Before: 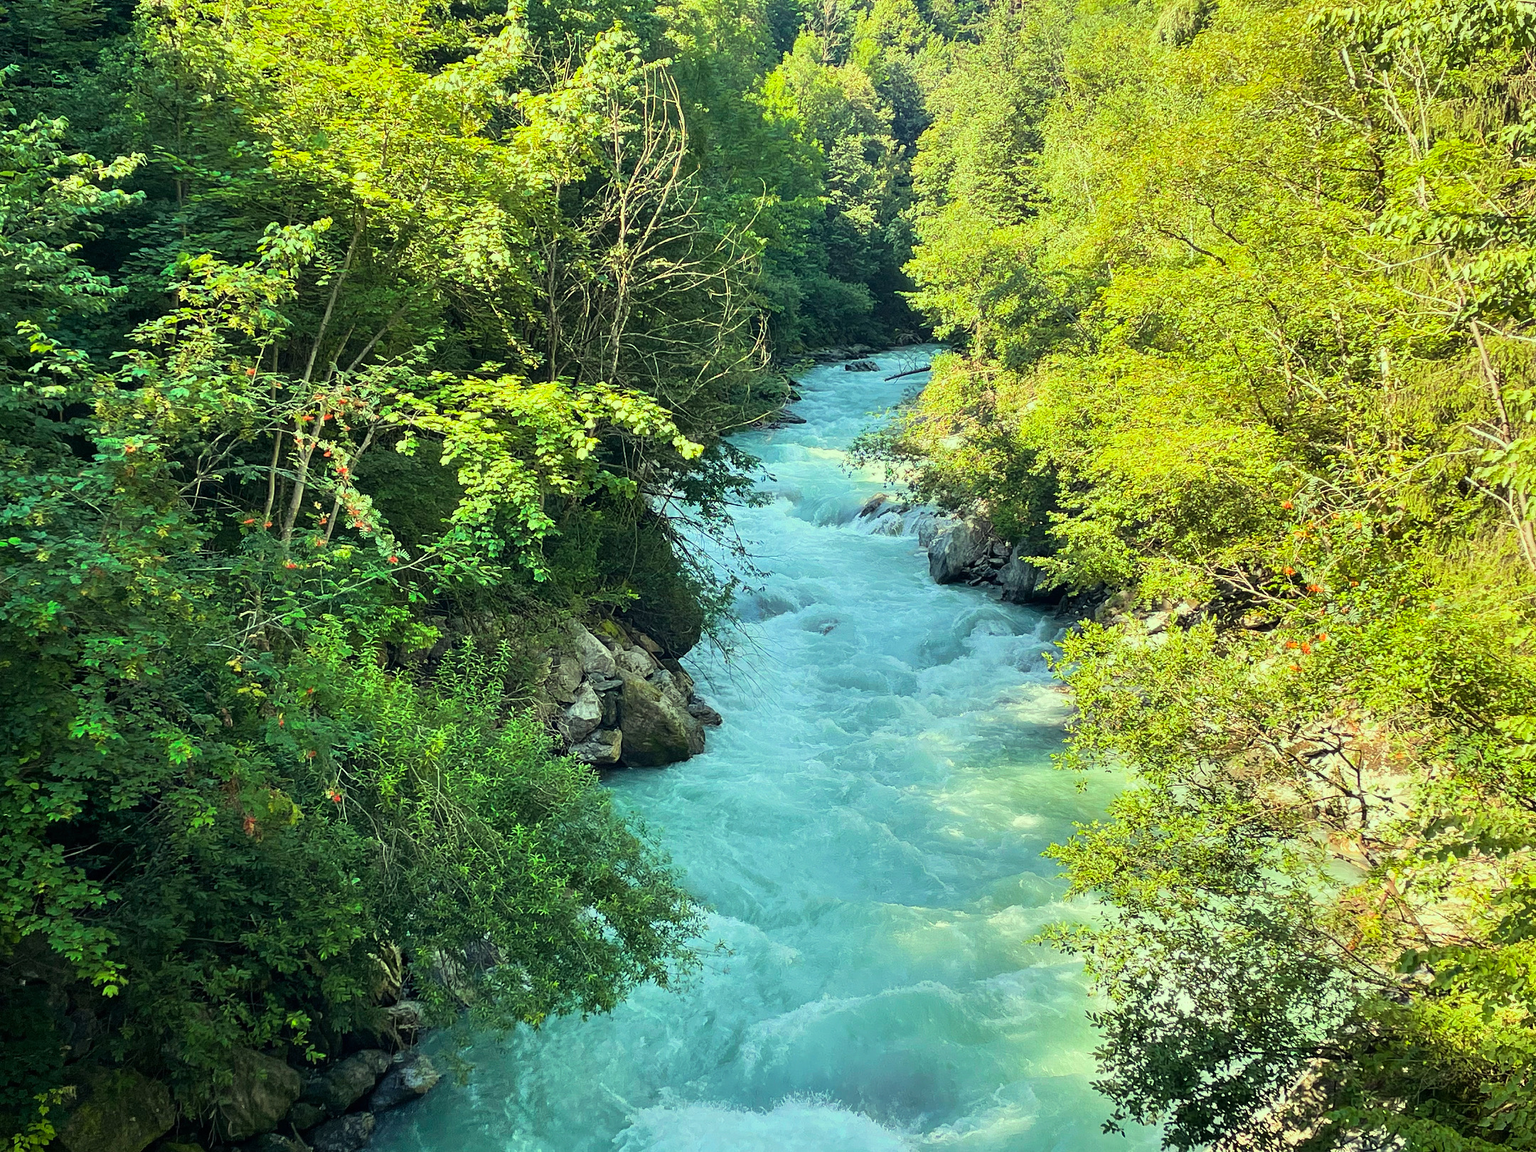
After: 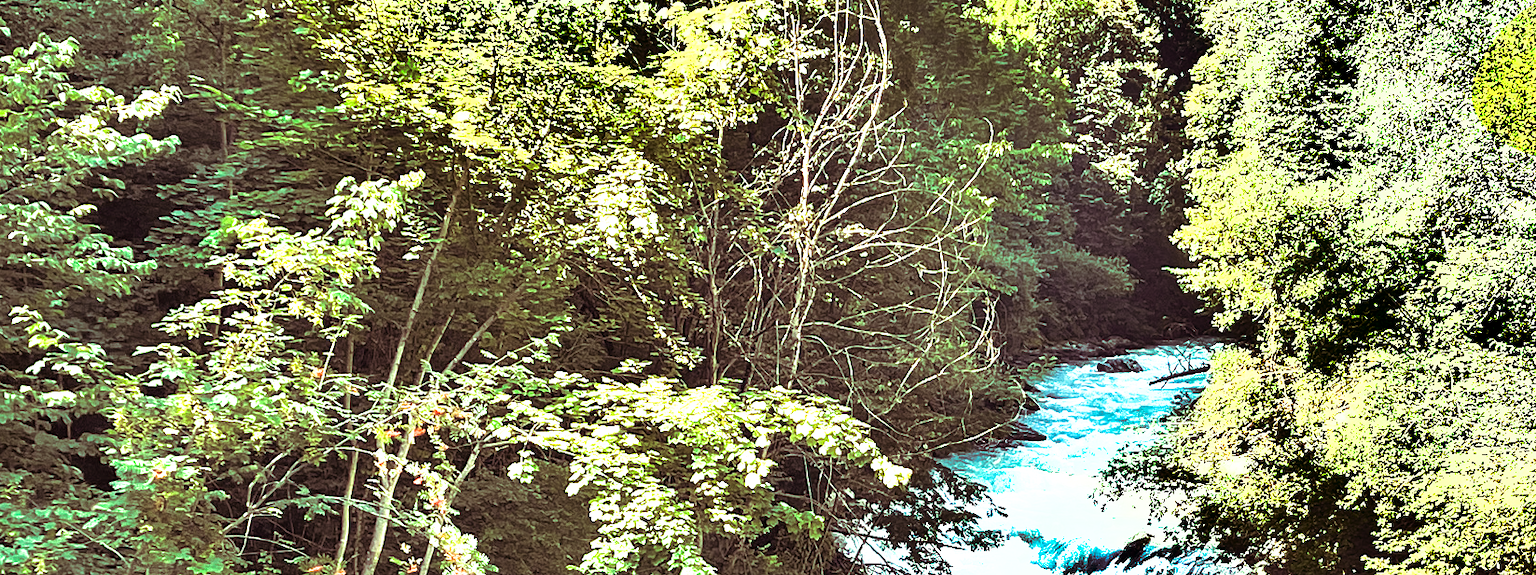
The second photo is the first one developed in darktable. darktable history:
crop: left 0.579%, top 7.627%, right 23.167%, bottom 54.275%
tone curve: curves: ch0 [(0, 0) (0.584, 0.595) (1, 1)], preserve colors none
exposure: black level correction 0, exposure 1.2 EV, compensate exposure bias true, compensate highlight preservation false
shadows and highlights: shadows 20.91, highlights -82.73, soften with gaussian
split-toning: on, module defaults
